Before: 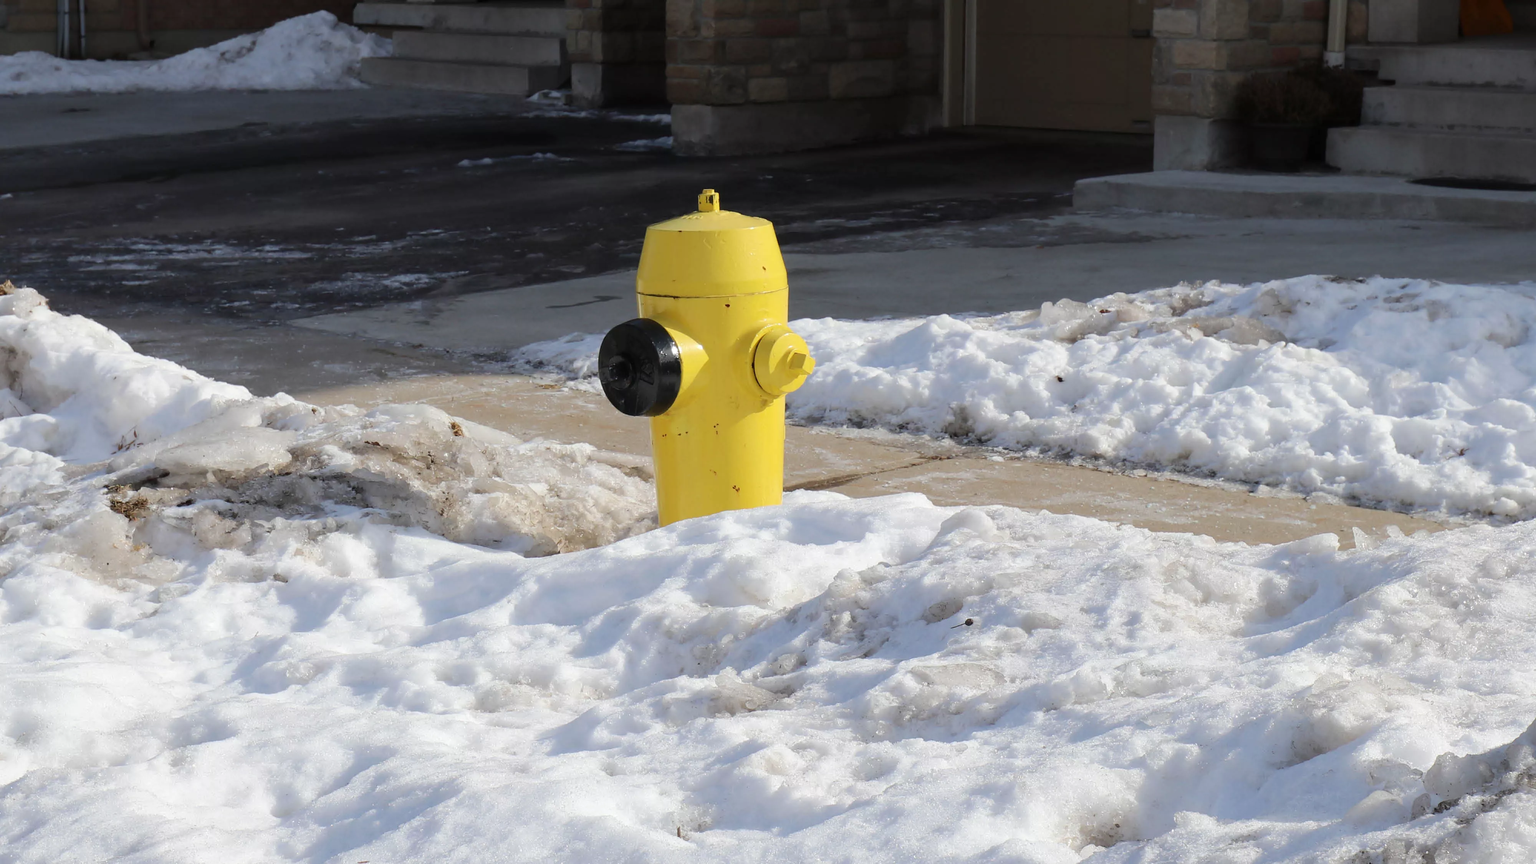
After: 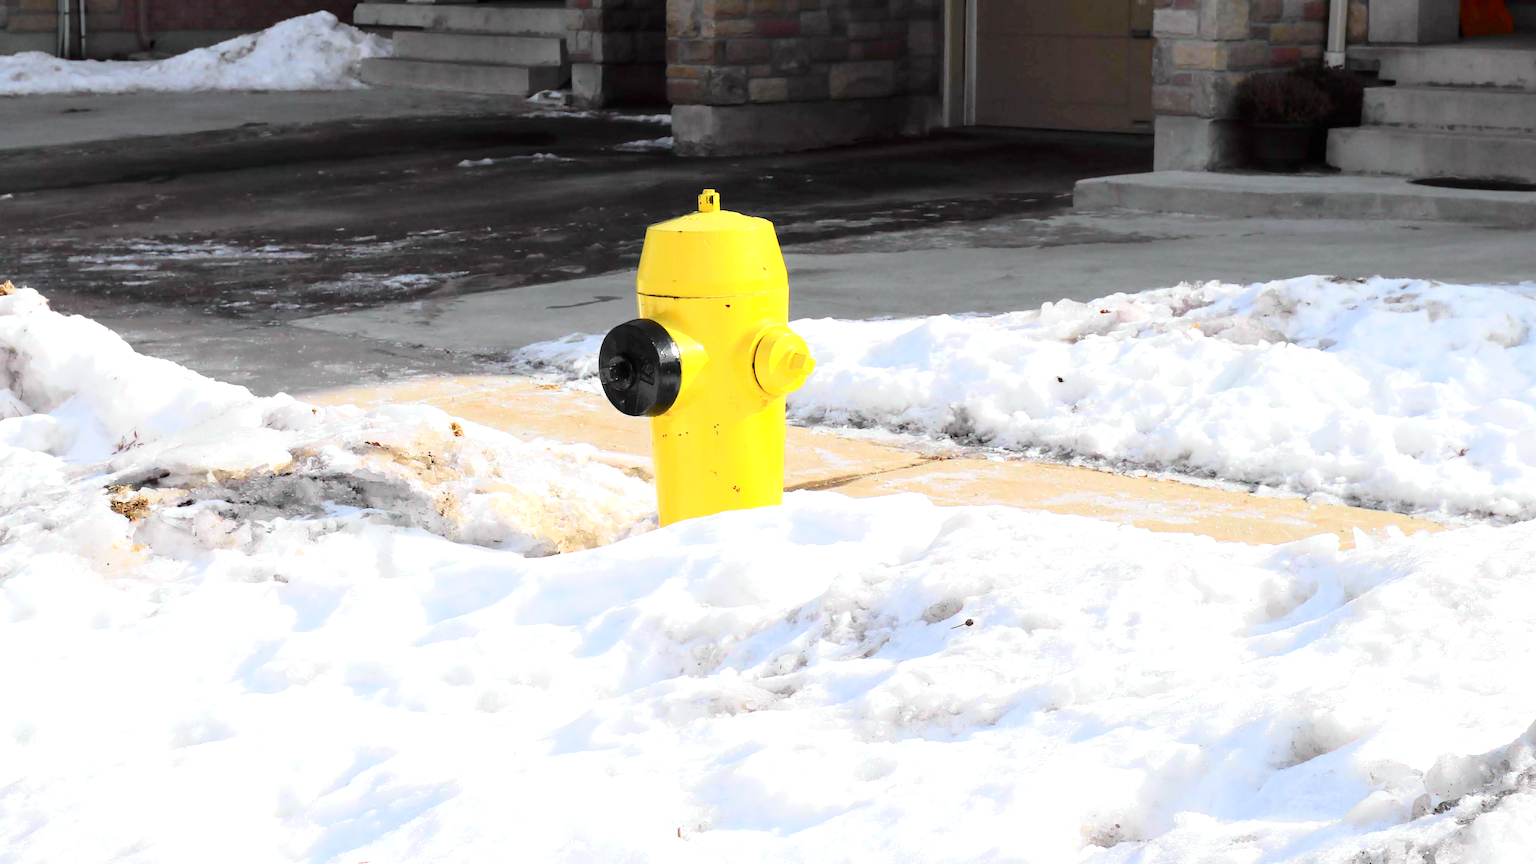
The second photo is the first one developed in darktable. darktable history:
tone curve: curves: ch0 [(0, 0) (0.062, 0.023) (0.168, 0.142) (0.359, 0.419) (0.469, 0.544) (0.634, 0.722) (0.839, 0.909) (0.998, 0.978)]; ch1 [(0, 0) (0.437, 0.408) (0.472, 0.47) (0.502, 0.504) (0.527, 0.546) (0.568, 0.619) (0.608, 0.665) (0.669, 0.748) (0.859, 0.899) (1, 1)]; ch2 [(0, 0) (0.33, 0.301) (0.421, 0.443) (0.473, 0.498) (0.509, 0.5) (0.535, 0.564) (0.575, 0.625) (0.608, 0.667) (1, 1)], color space Lab, independent channels, preserve colors none
white balance: red 0.982, blue 1.018
exposure: black level correction 0, exposure 1 EV, compensate exposure bias true, compensate highlight preservation false
